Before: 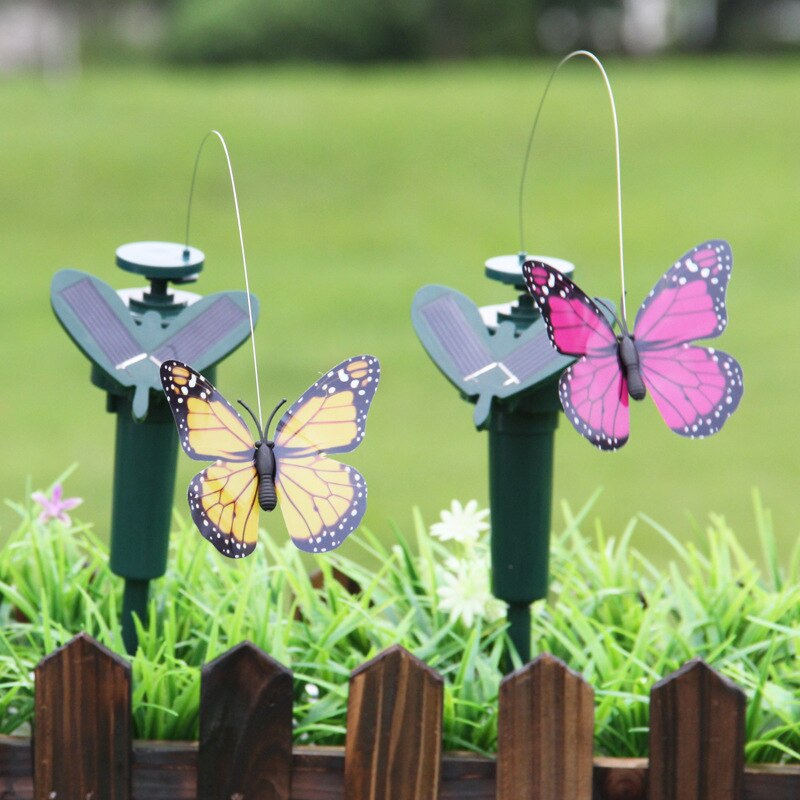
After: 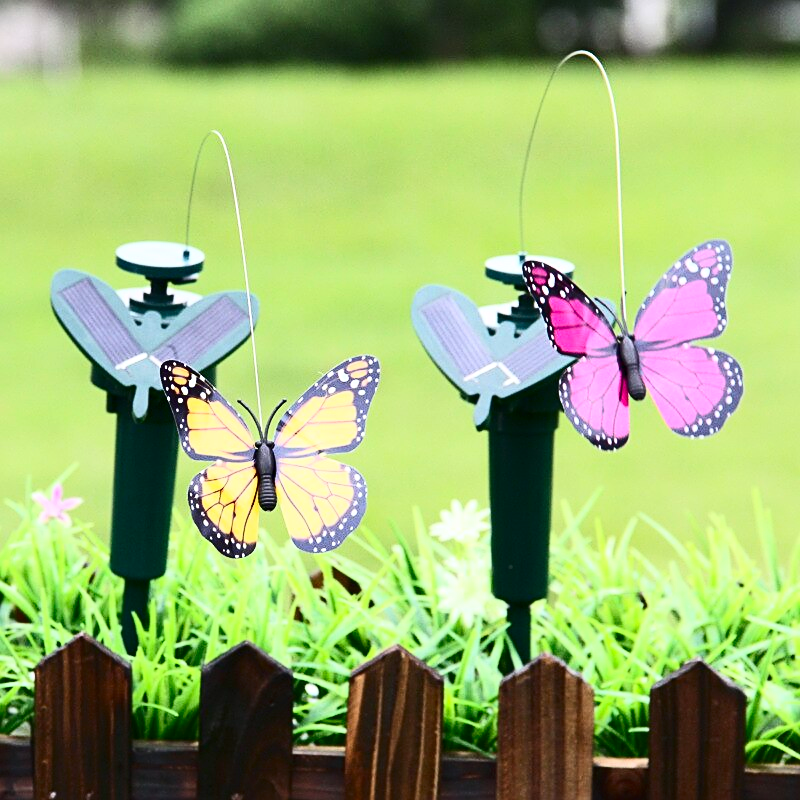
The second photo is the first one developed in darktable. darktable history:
contrast brightness saturation: contrast 0.4, brightness 0.05, saturation 0.25
sharpen: on, module defaults
